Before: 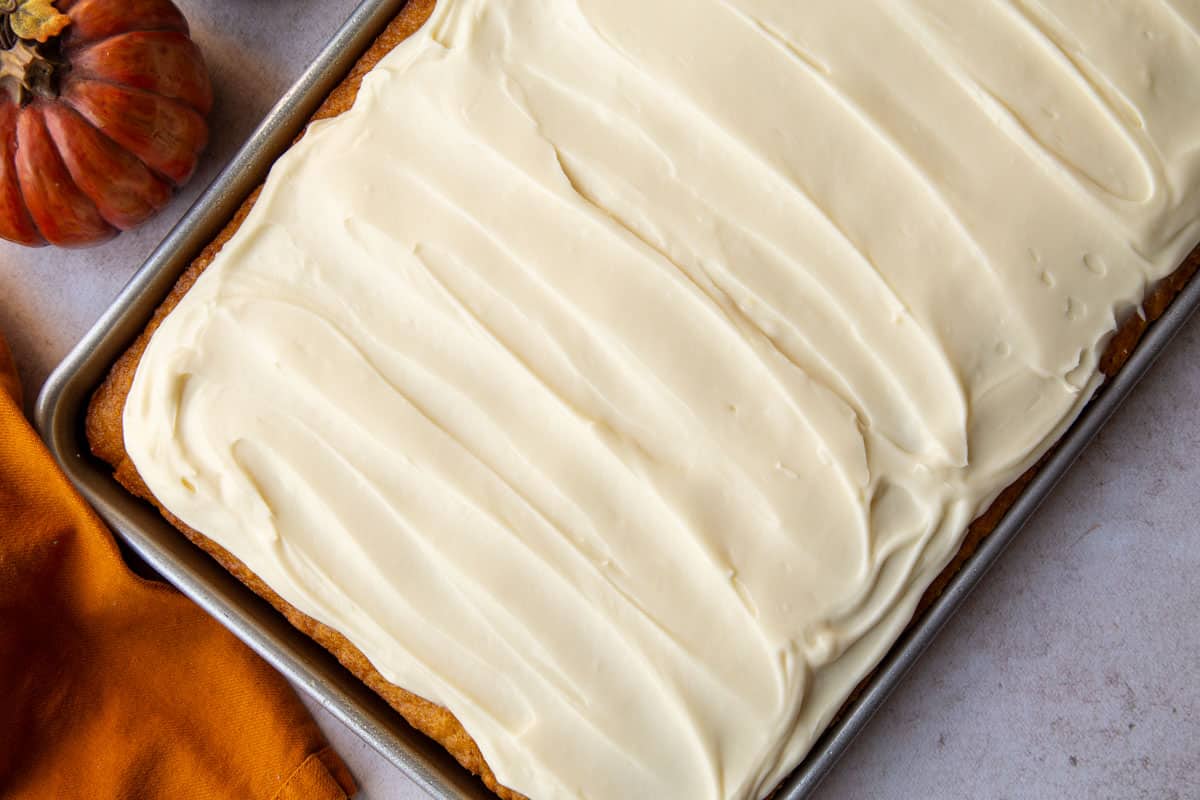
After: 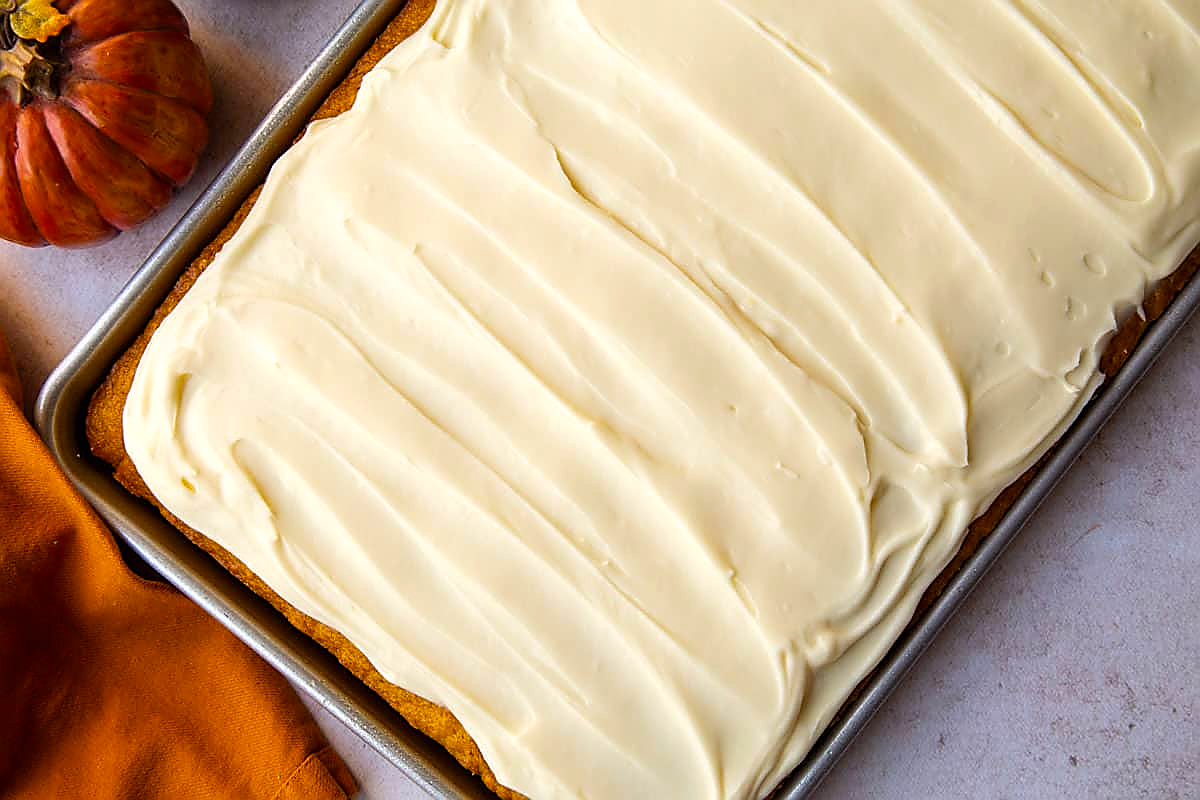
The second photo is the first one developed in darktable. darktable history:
sharpen: radius 1.362, amount 1.249, threshold 0.68
exposure: black level correction 0, exposure 0 EV, compensate highlight preservation false
color balance rgb: power › hue 75.25°, linear chroma grading › global chroma 8.799%, perceptual saturation grading › global saturation 25.169%, perceptual brilliance grading › global brilliance 3.038%
